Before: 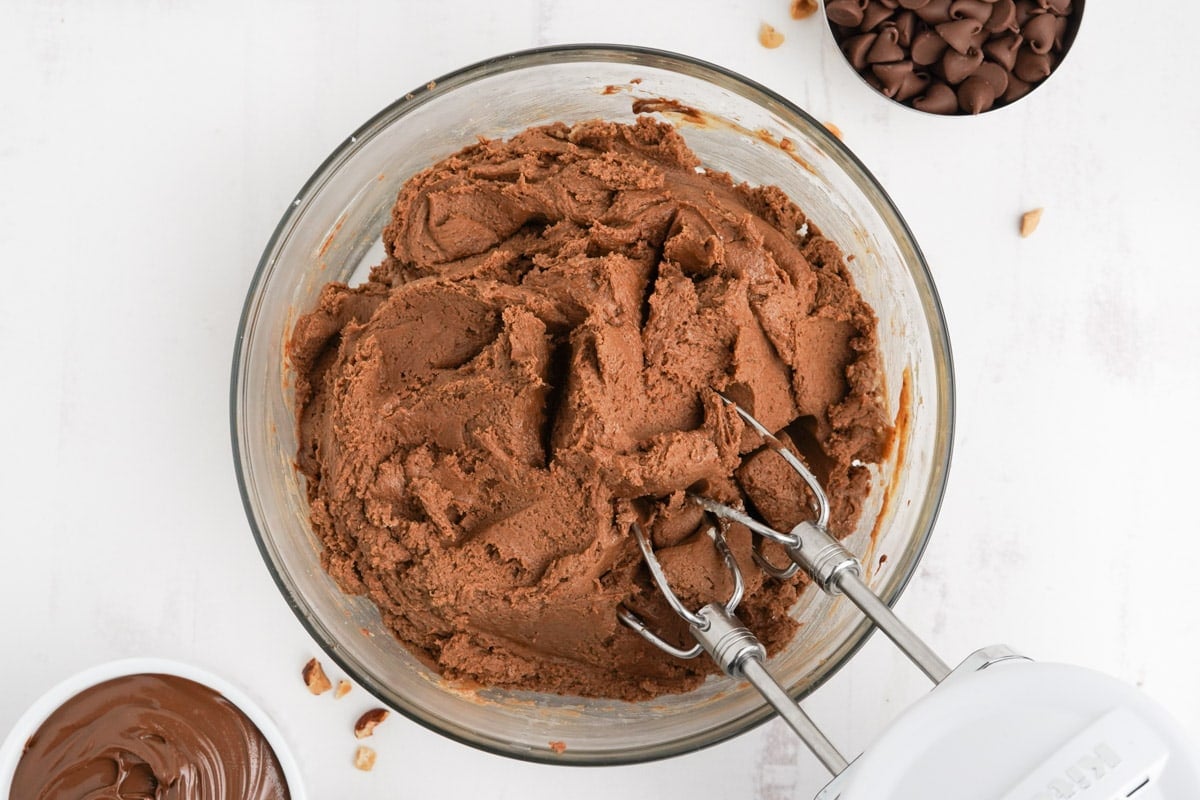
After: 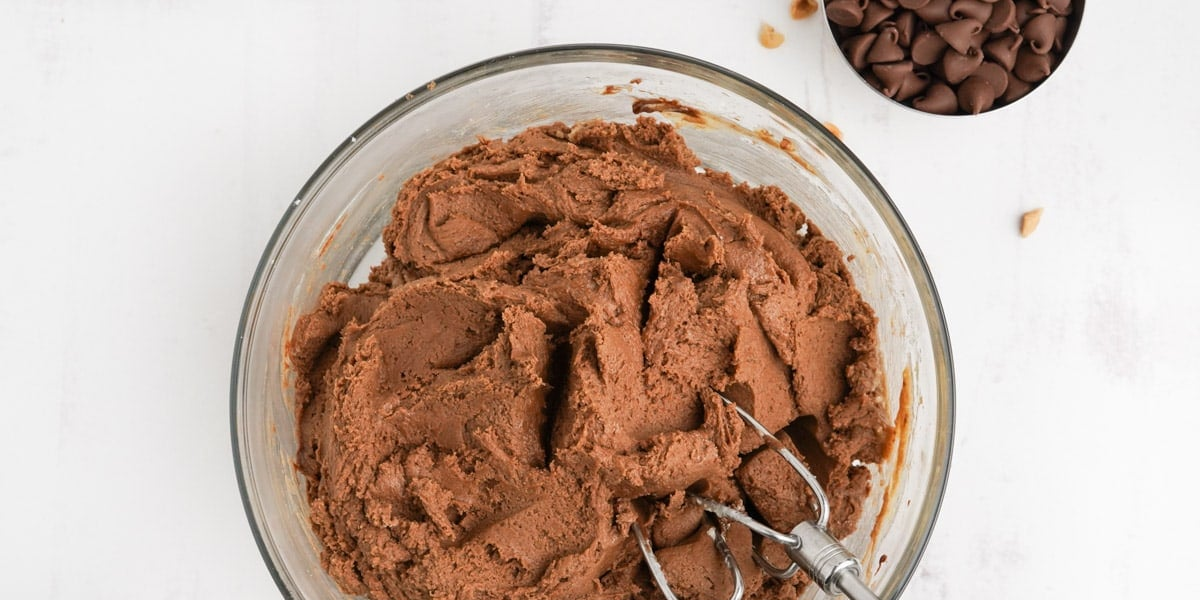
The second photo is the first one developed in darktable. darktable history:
crop: bottom 24.979%
